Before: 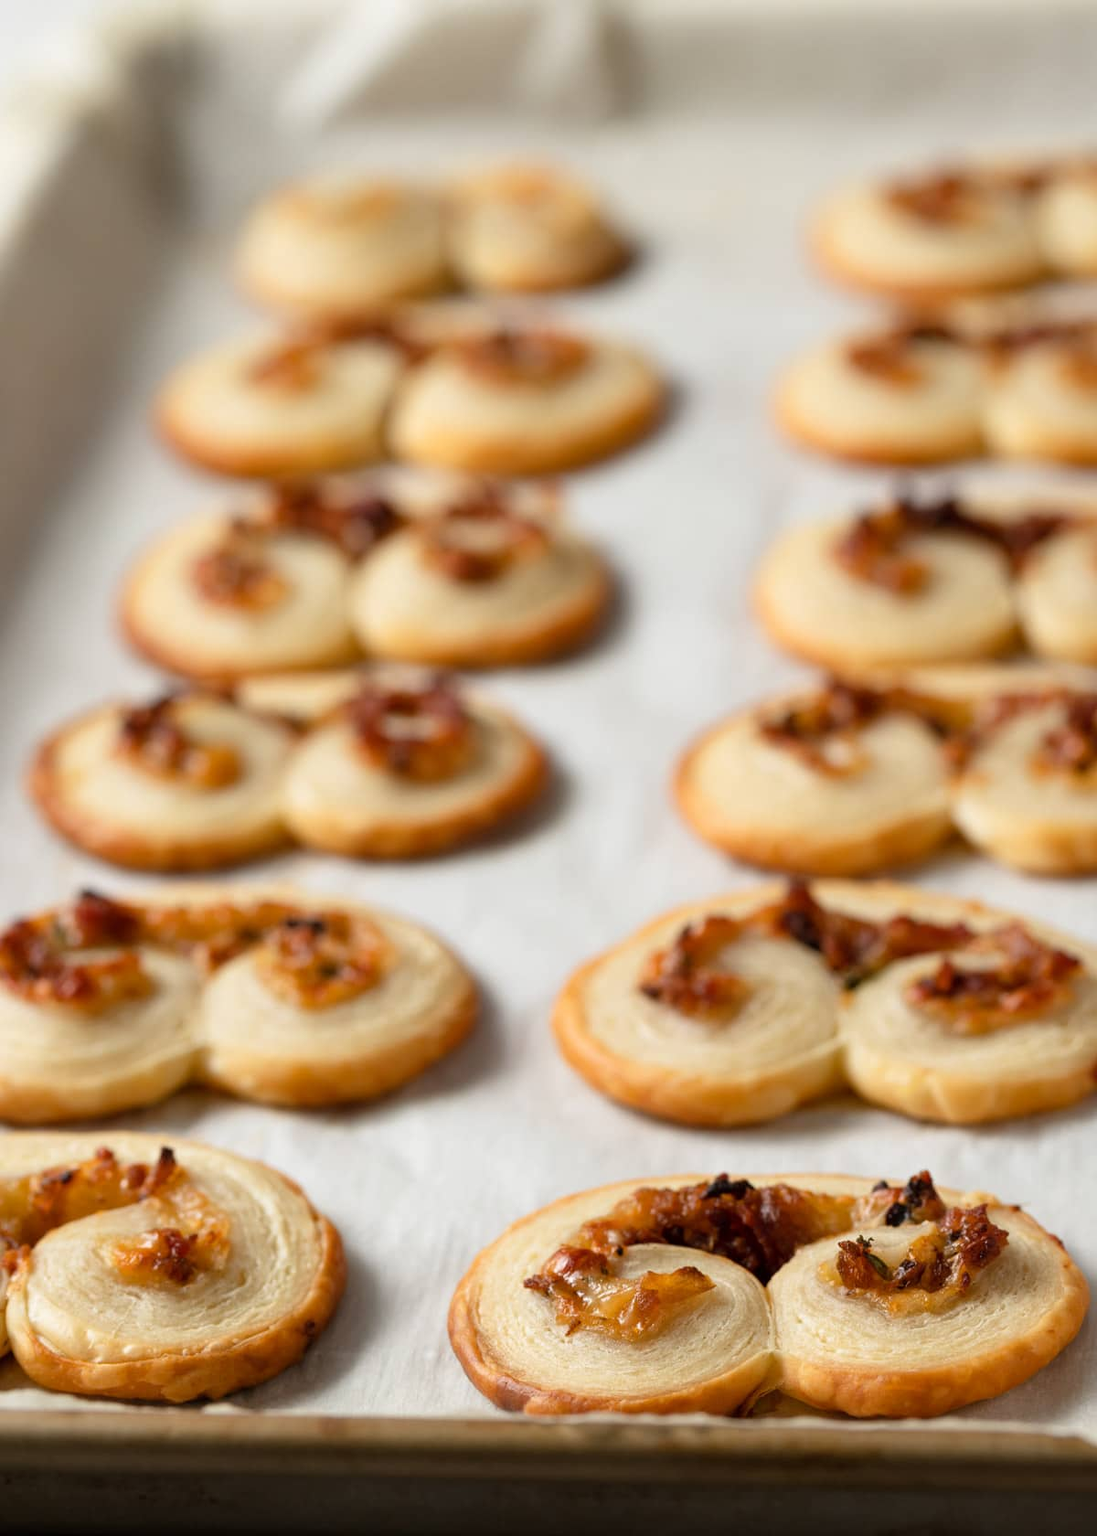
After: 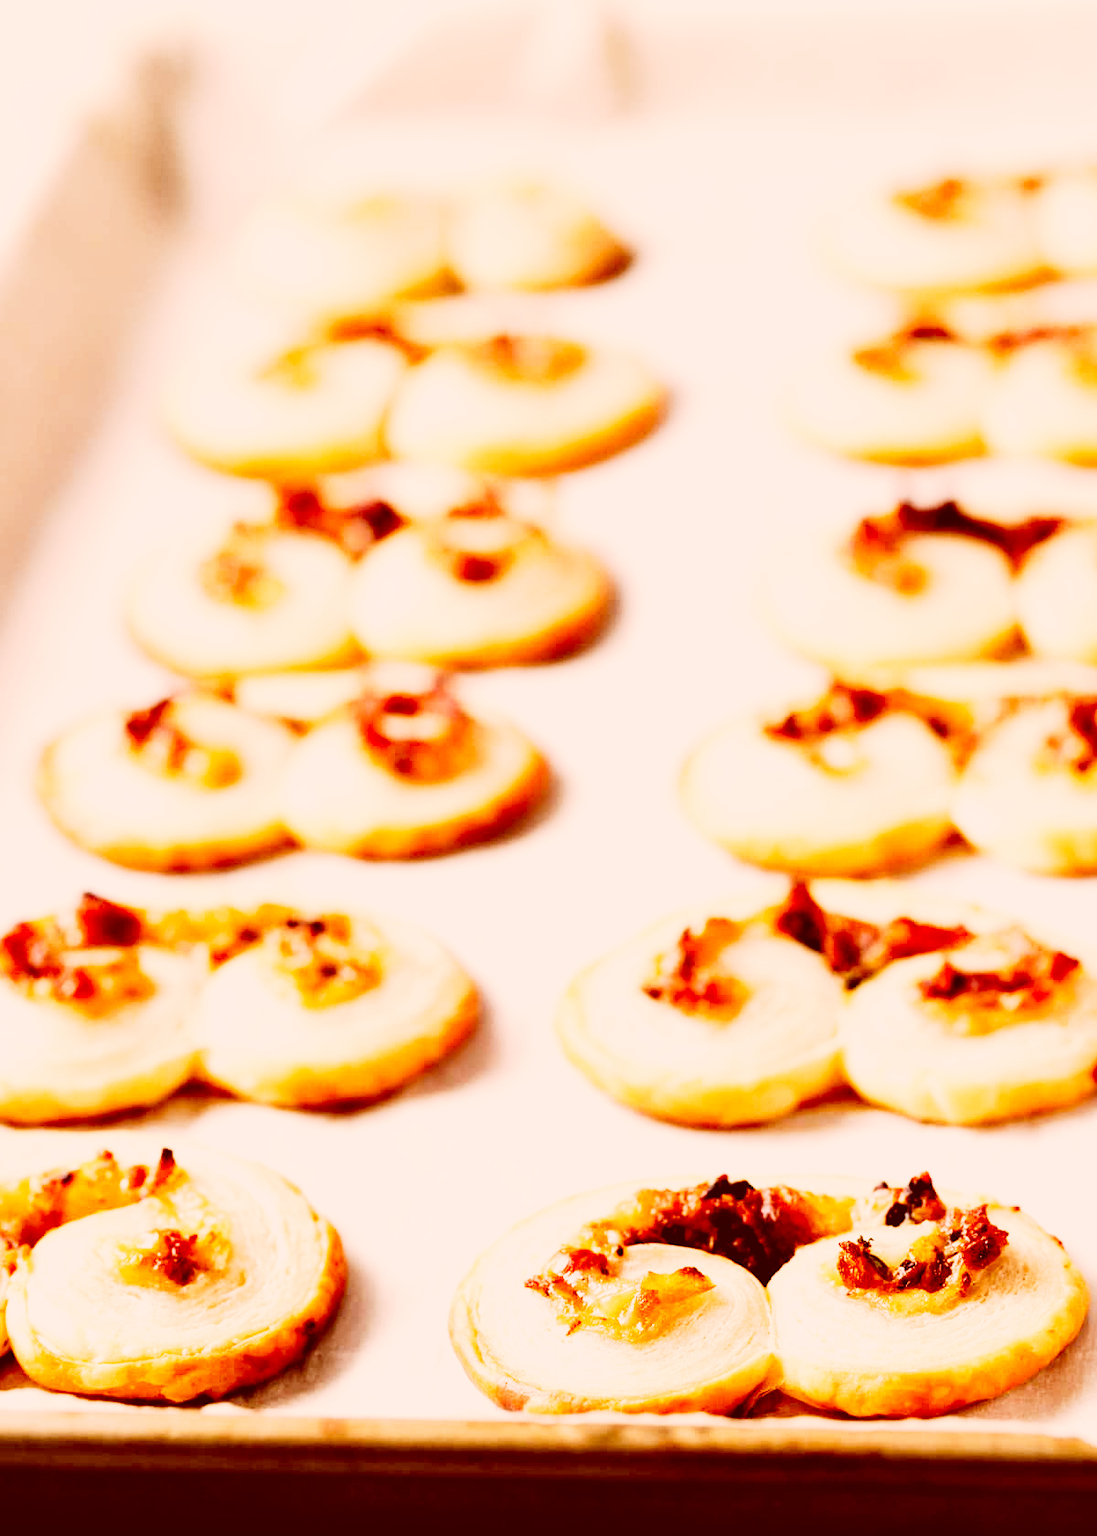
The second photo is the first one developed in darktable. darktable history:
tone curve: curves: ch0 [(0, 0.039) (0.113, 0.081) (0.204, 0.204) (0.498, 0.608) (0.709, 0.819) (0.984, 0.961)]; ch1 [(0, 0) (0.172, 0.123) (0.317, 0.272) (0.414, 0.382) (0.476, 0.479) (0.505, 0.501) (0.528, 0.54) (0.618, 0.647) (0.709, 0.764) (1, 1)]; ch2 [(0, 0) (0.411, 0.424) (0.492, 0.502) (0.521, 0.513) (0.537, 0.57) (0.686, 0.638) (1, 1)], preserve colors none
color correction: highlights a* 9.02, highlights b* 9.07, shadows a* 39.69, shadows b* 39.28, saturation 0.782
base curve: curves: ch0 [(0, 0) (0.007, 0.004) (0.027, 0.03) (0.046, 0.07) (0.207, 0.54) (0.442, 0.872) (0.673, 0.972) (1, 1)], preserve colors none
